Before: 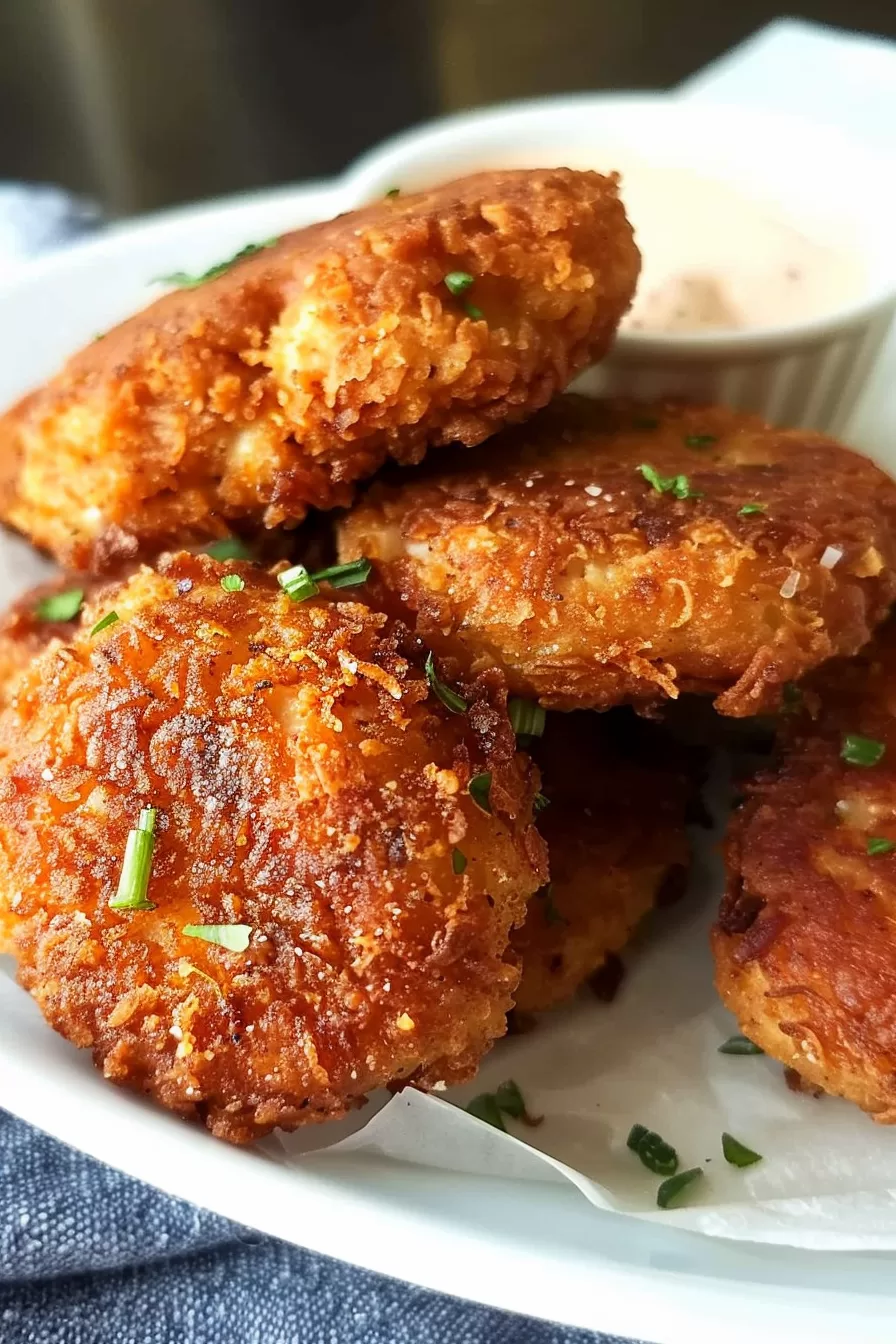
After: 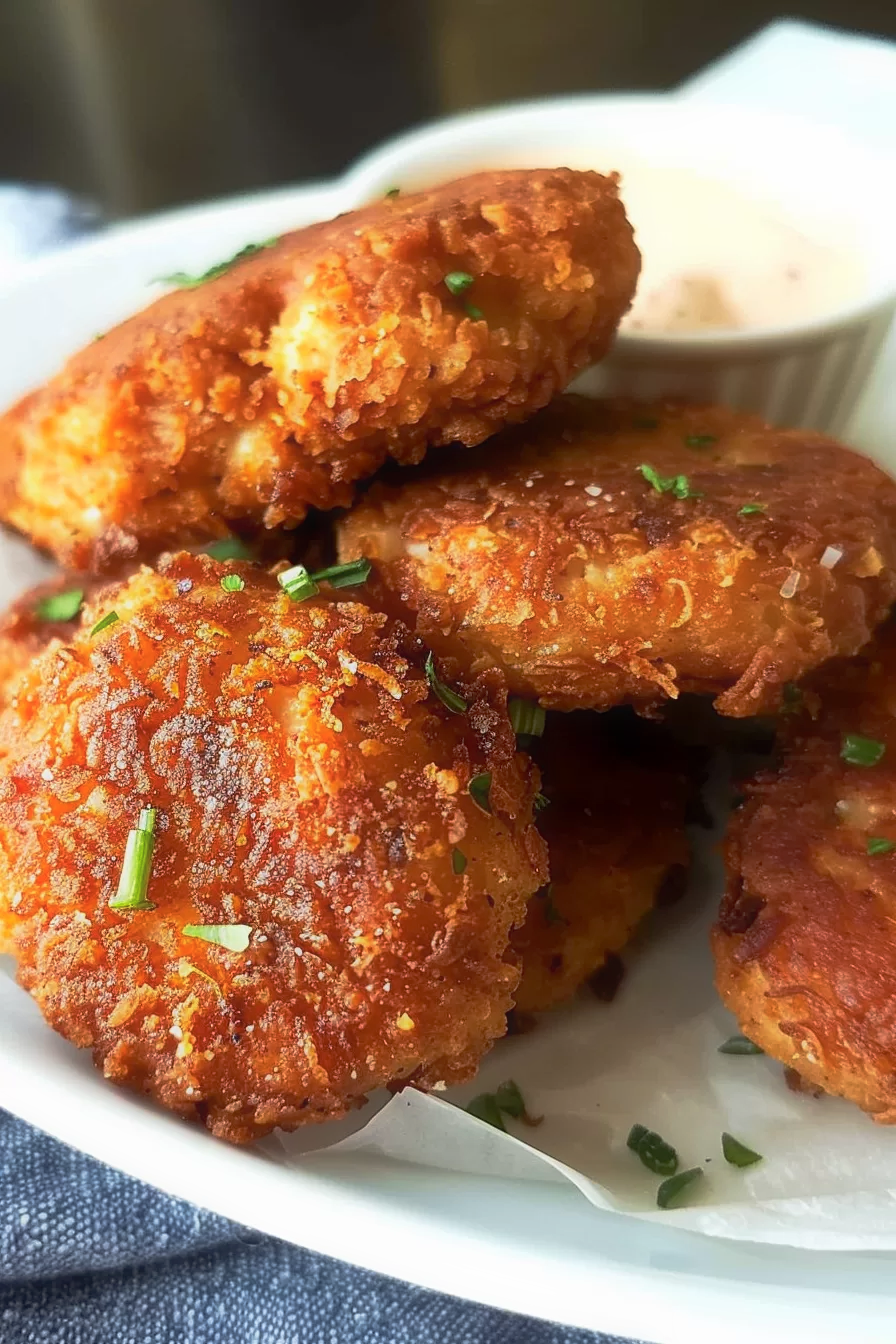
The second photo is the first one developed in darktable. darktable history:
levels: mode automatic, levels [0, 0.492, 0.984]
contrast equalizer: y [[0.5, 0.5, 0.544, 0.569, 0.5, 0.5], [0.5 ×6], [0.5 ×6], [0 ×6], [0 ×6]], mix -0.984
tone curve: curves: ch0 [(0, 0) (0.15, 0.17) (0.452, 0.437) (0.611, 0.588) (0.751, 0.749) (1, 1)]; ch1 [(0, 0) (0.325, 0.327) (0.412, 0.45) (0.453, 0.484) (0.5, 0.501) (0.541, 0.55) (0.617, 0.612) (0.695, 0.697) (1, 1)]; ch2 [(0, 0) (0.386, 0.397) (0.452, 0.459) (0.505, 0.498) (0.524, 0.547) (0.574, 0.566) (0.633, 0.641) (1, 1)], preserve colors none
